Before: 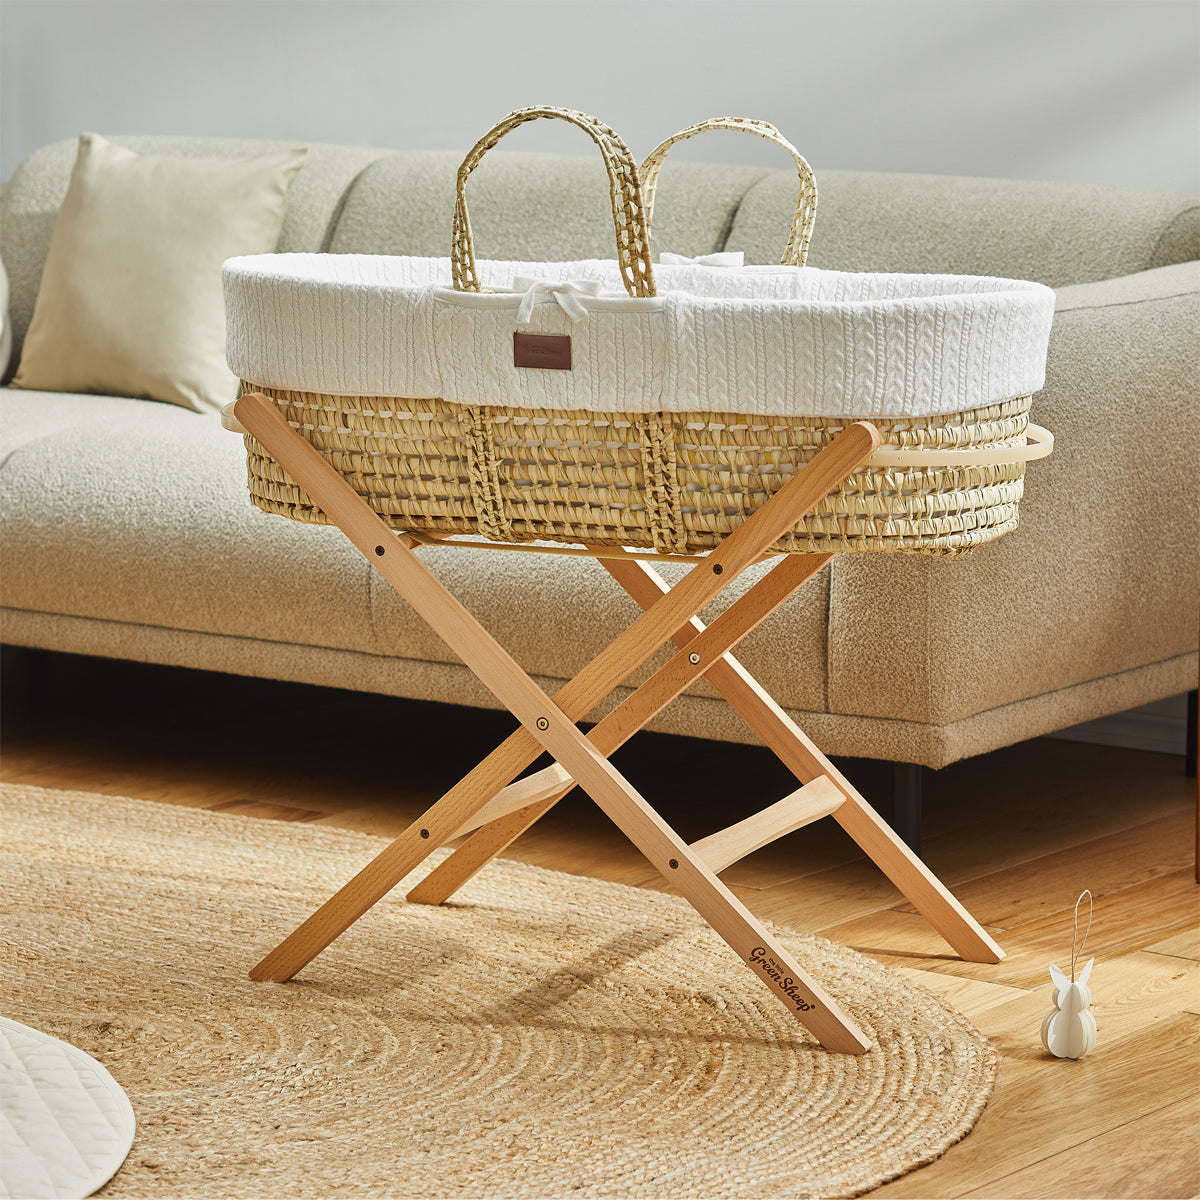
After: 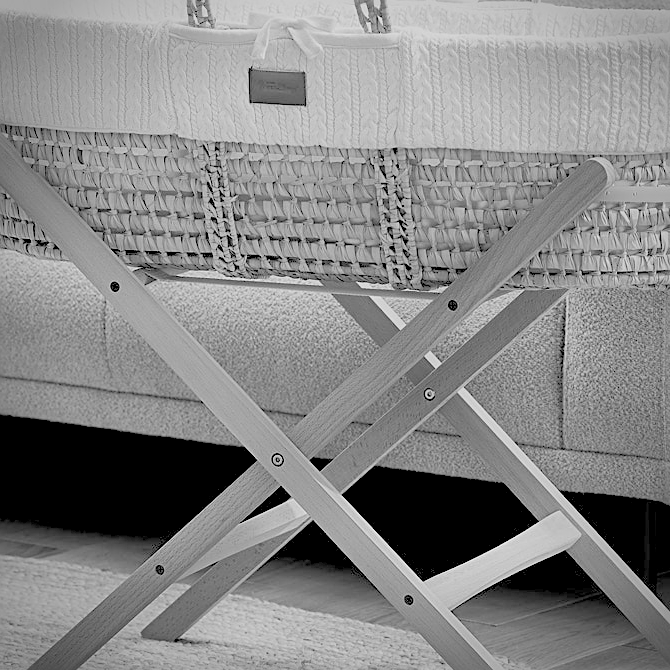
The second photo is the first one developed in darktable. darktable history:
exposure: exposure 0.935 EV, compensate highlight preservation false
global tonemap: drago (0.7, 100)
rgb levels: levels [[0.029, 0.461, 0.922], [0, 0.5, 1], [0, 0.5, 1]]
color calibration: illuminant custom, x 0.348, y 0.366, temperature 4940.58 K
monochrome: a 0, b 0, size 0.5, highlights 0.57
vignetting: unbound false
sharpen: on, module defaults
crop and rotate: left 22.13%, top 22.054%, right 22.026%, bottom 22.102%
